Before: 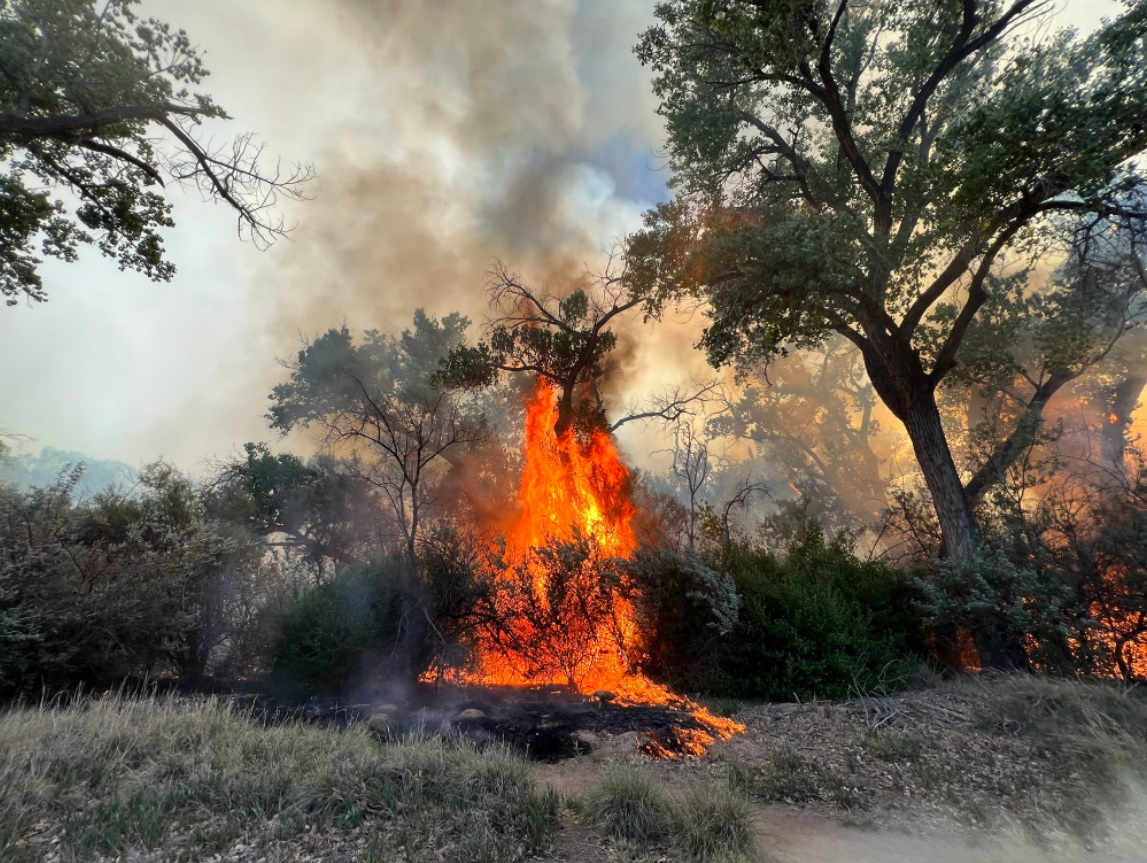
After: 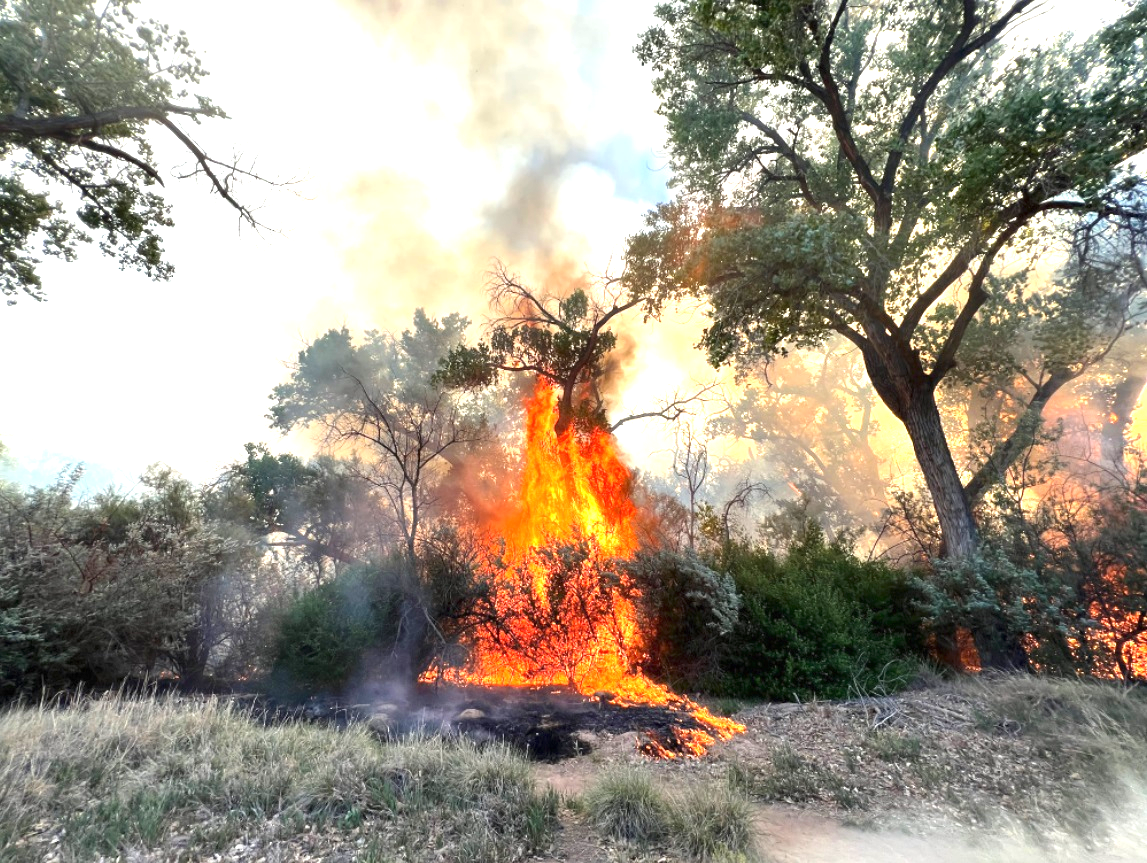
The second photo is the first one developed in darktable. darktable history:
exposure: black level correction 0, exposure 1.453 EV, compensate highlight preservation false
